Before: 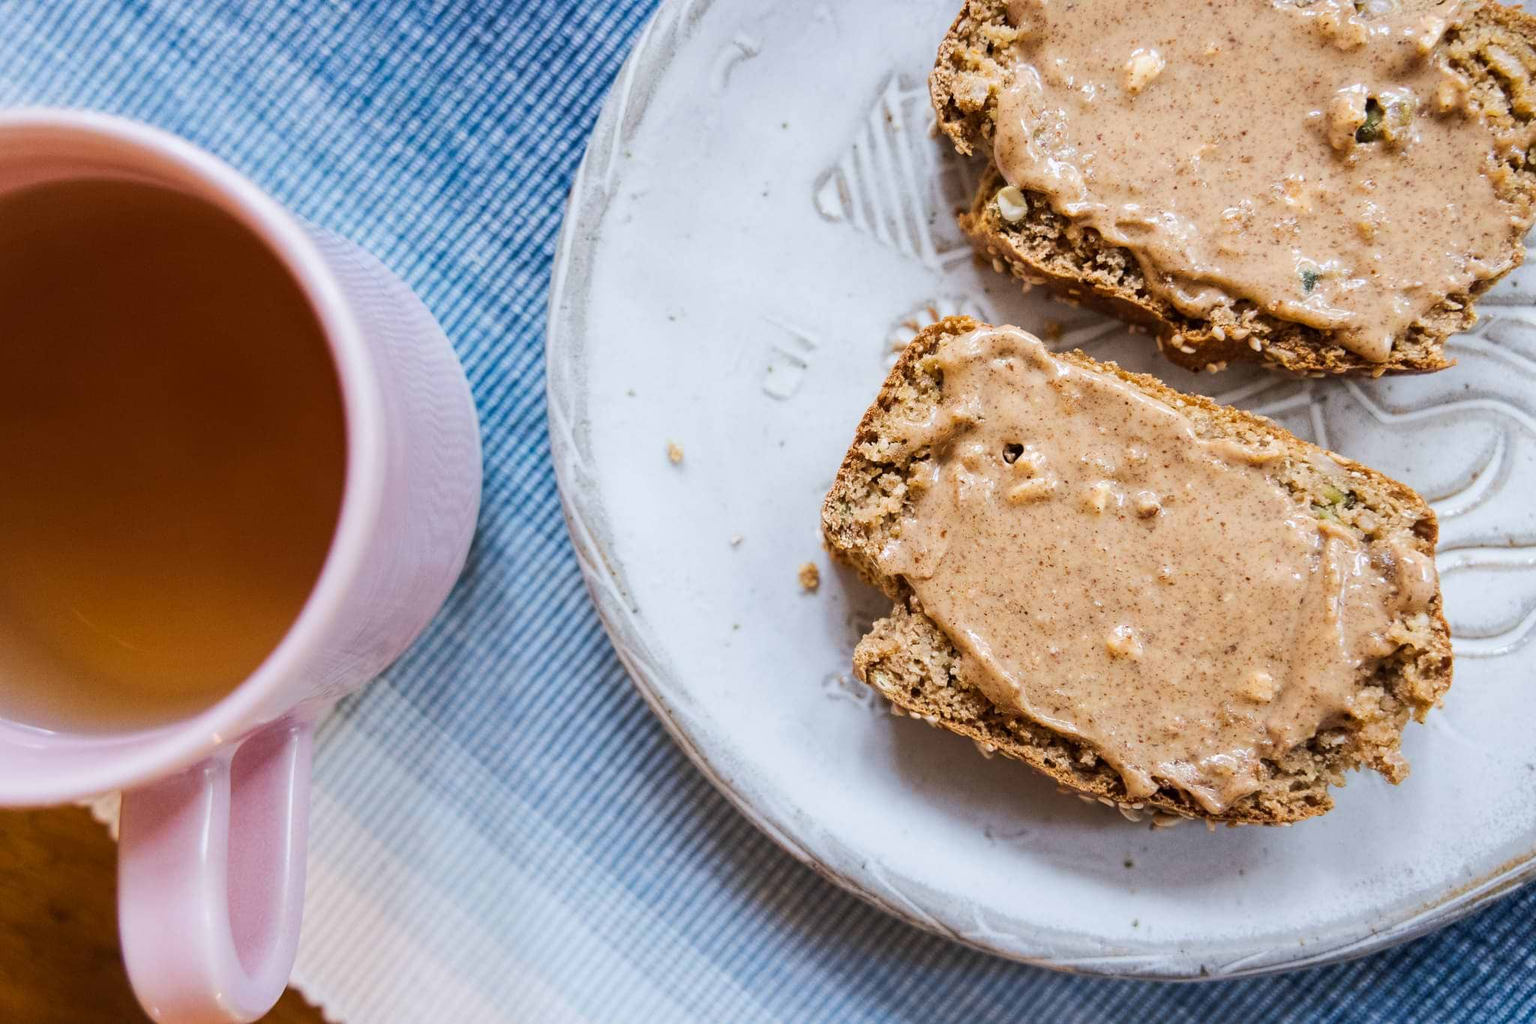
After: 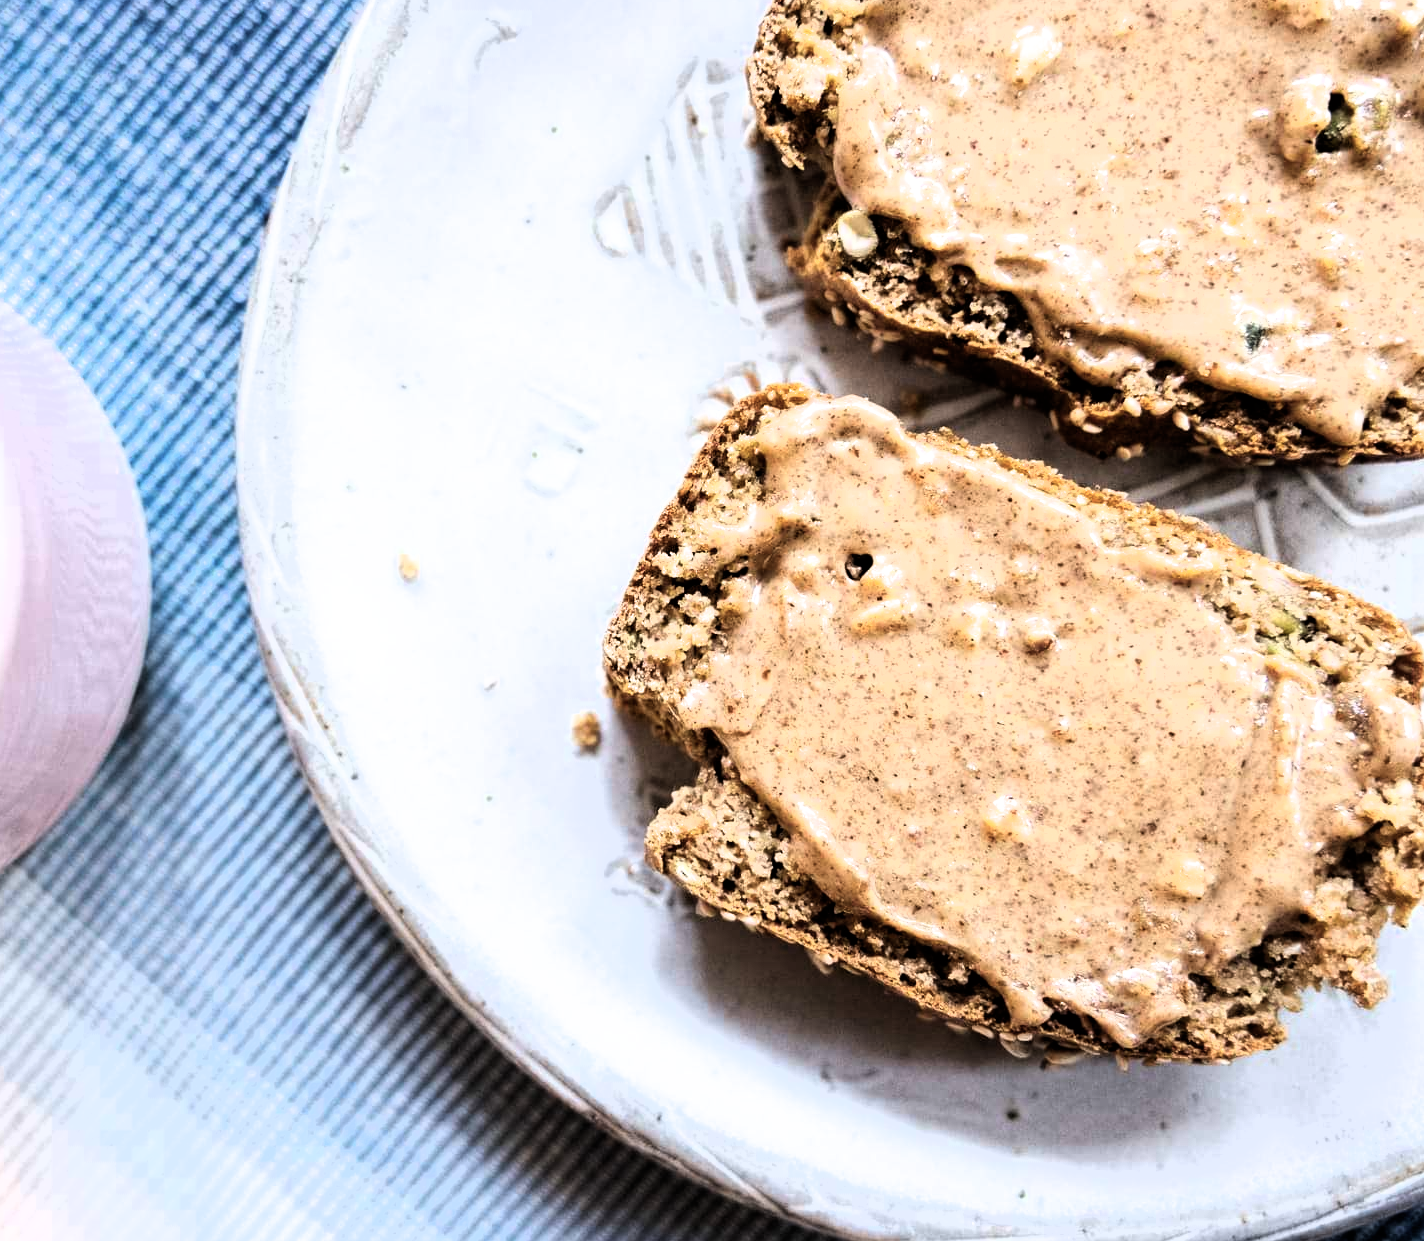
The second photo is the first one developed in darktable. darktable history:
filmic rgb: black relative exposure -8.2 EV, white relative exposure 2.2 EV, threshold 3 EV, hardness 7.11, latitude 85.74%, contrast 1.696, highlights saturation mix -4%, shadows ↔ highlights balance -2.69%, color science v5 (2021), contrast in shadows safe, contrast in highlights safe, enable highlight reconstruction true
crop and rotate: left 24.034%, top 2.838%, right 6.406%, bottom 6.299%
